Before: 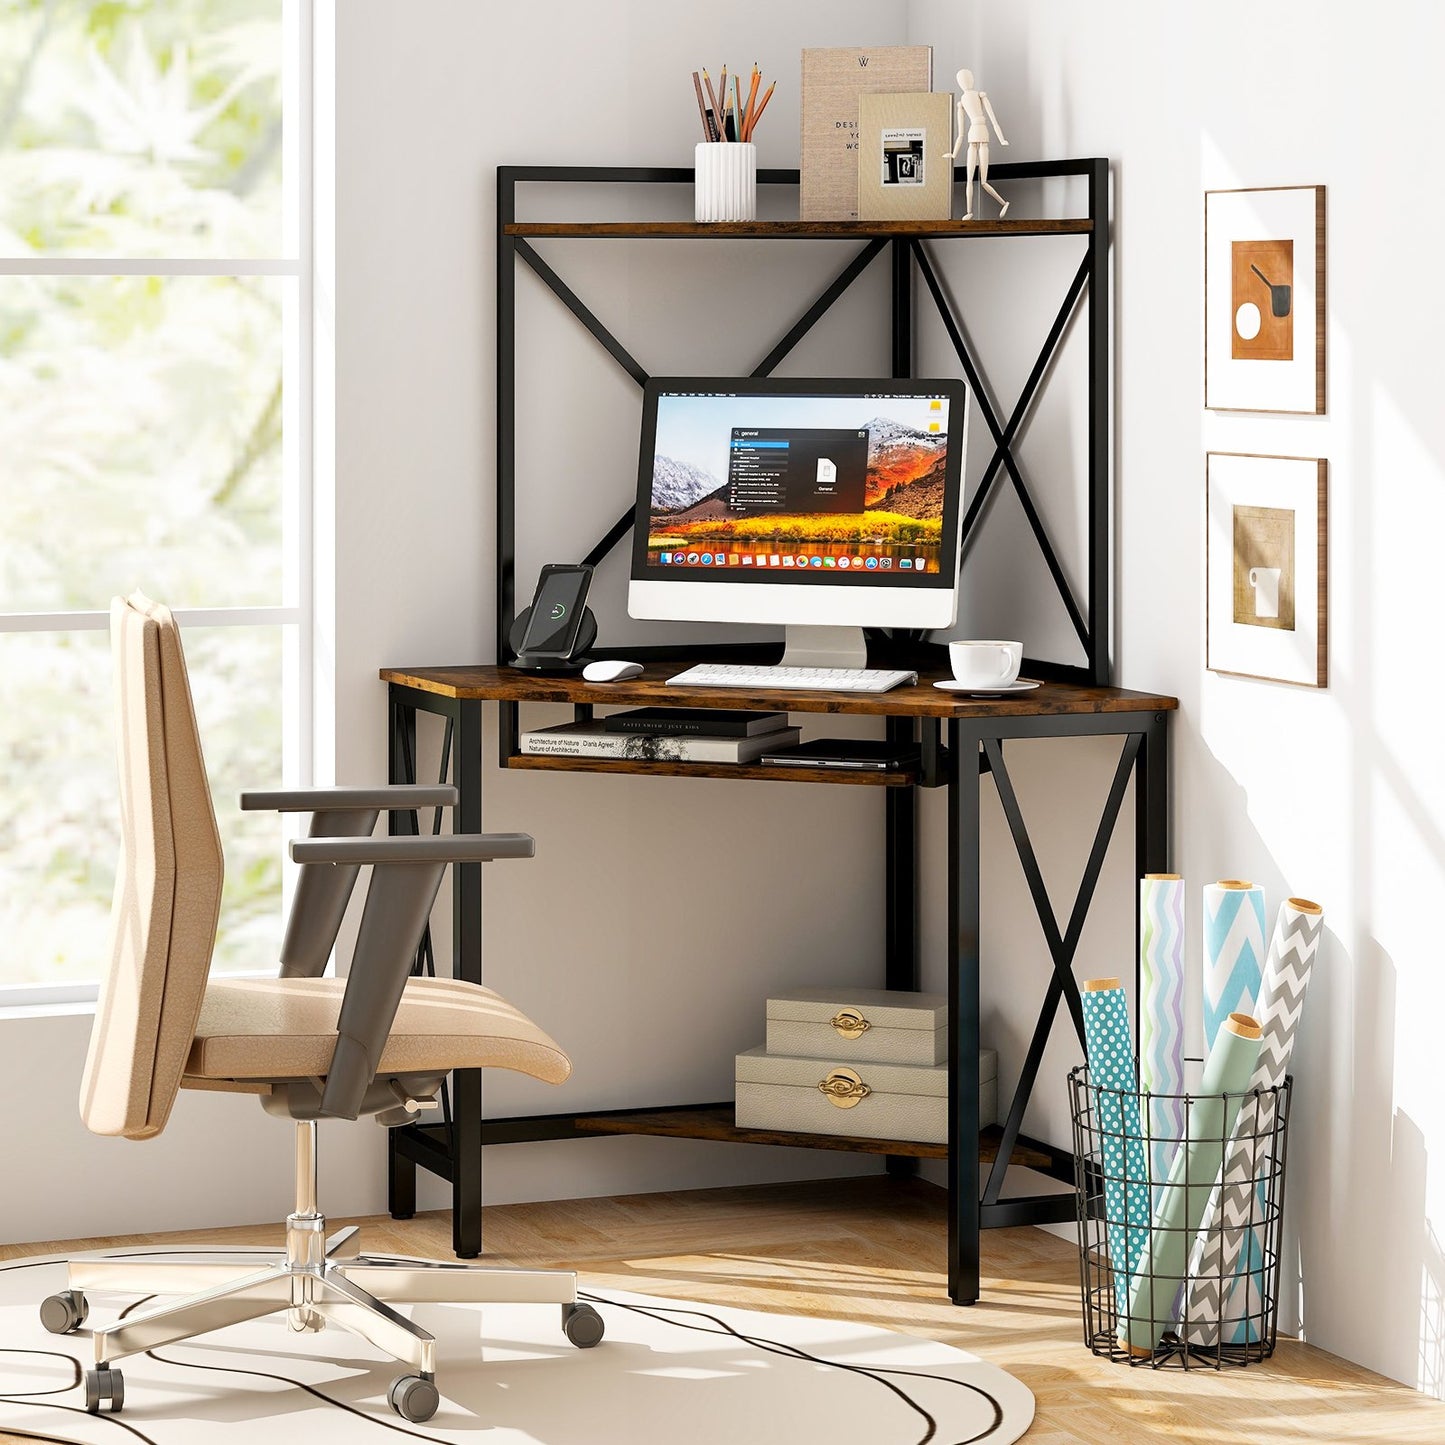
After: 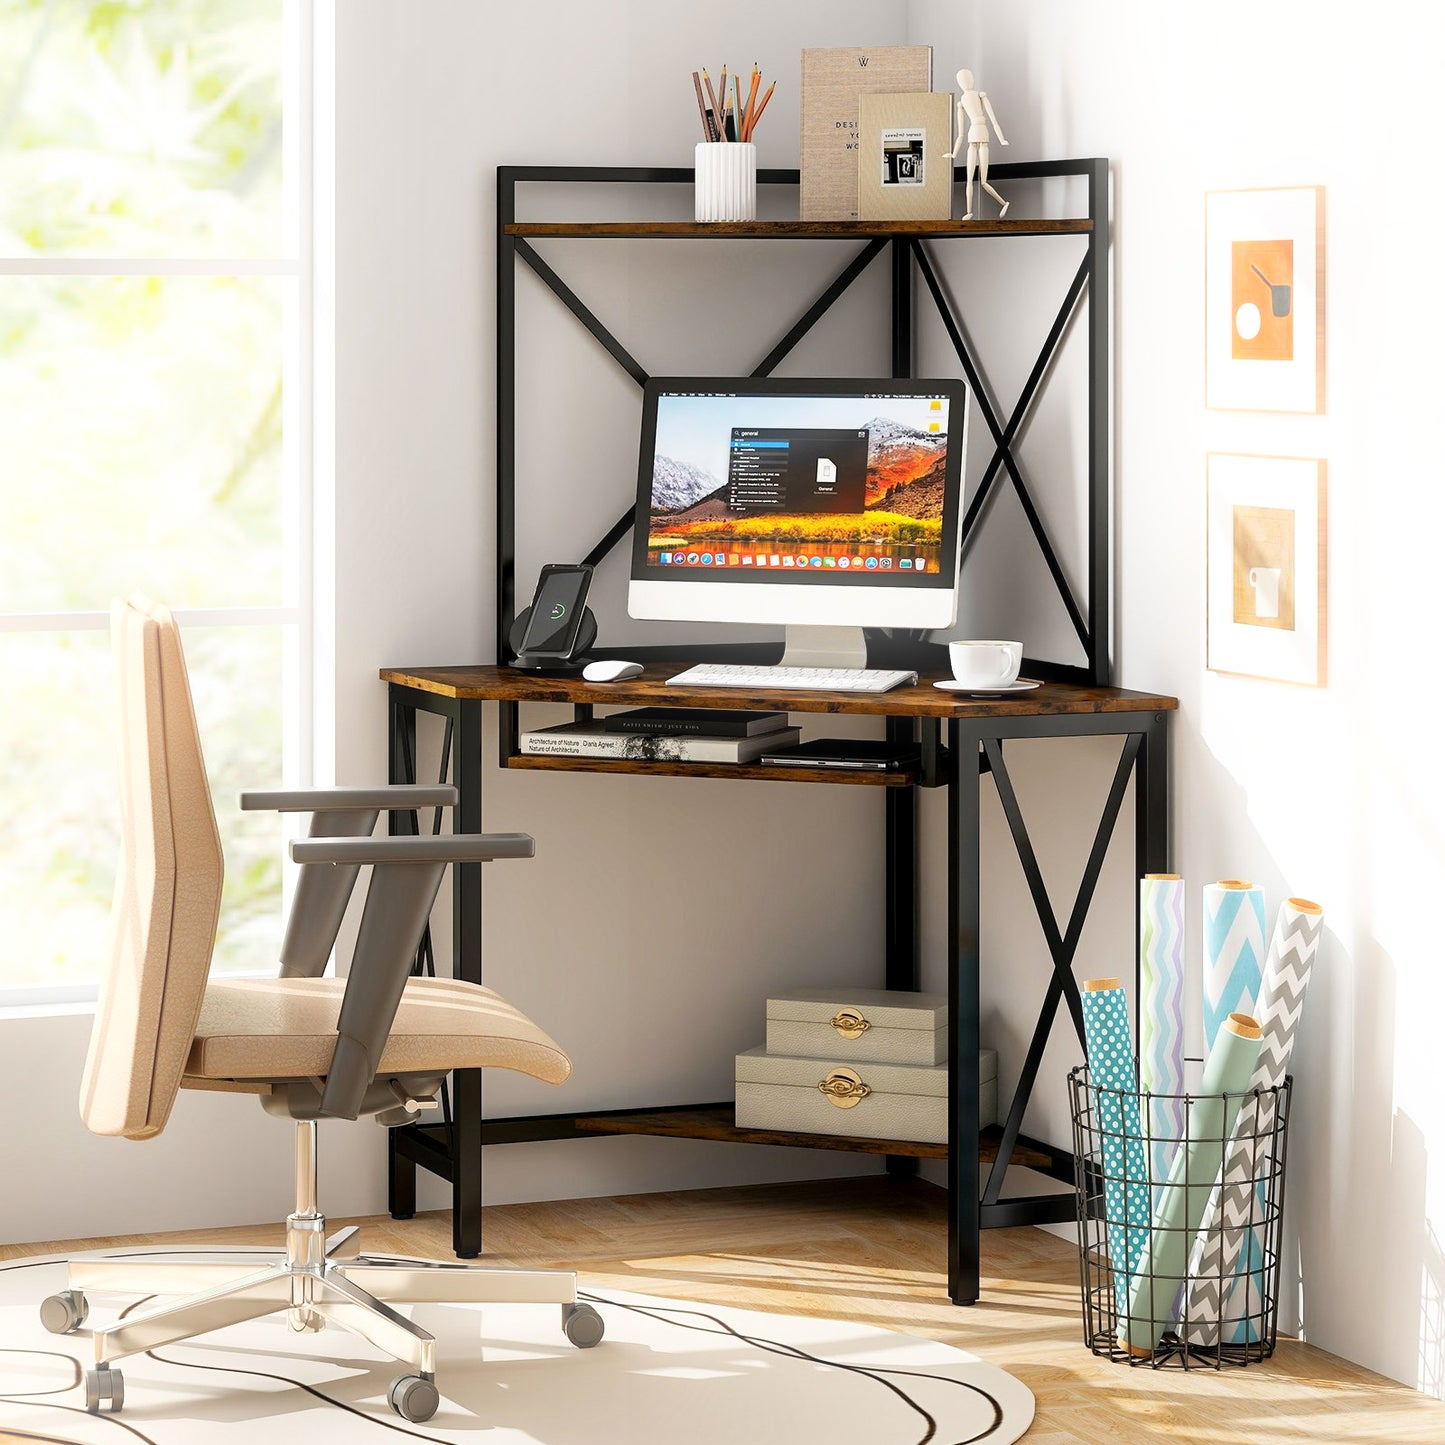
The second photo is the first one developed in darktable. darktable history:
bloom: size 9%, threshold 100%, strength 7%
exposure: black level correction 0.001, exposure 0.014 EV, compensate highlight preservation false
